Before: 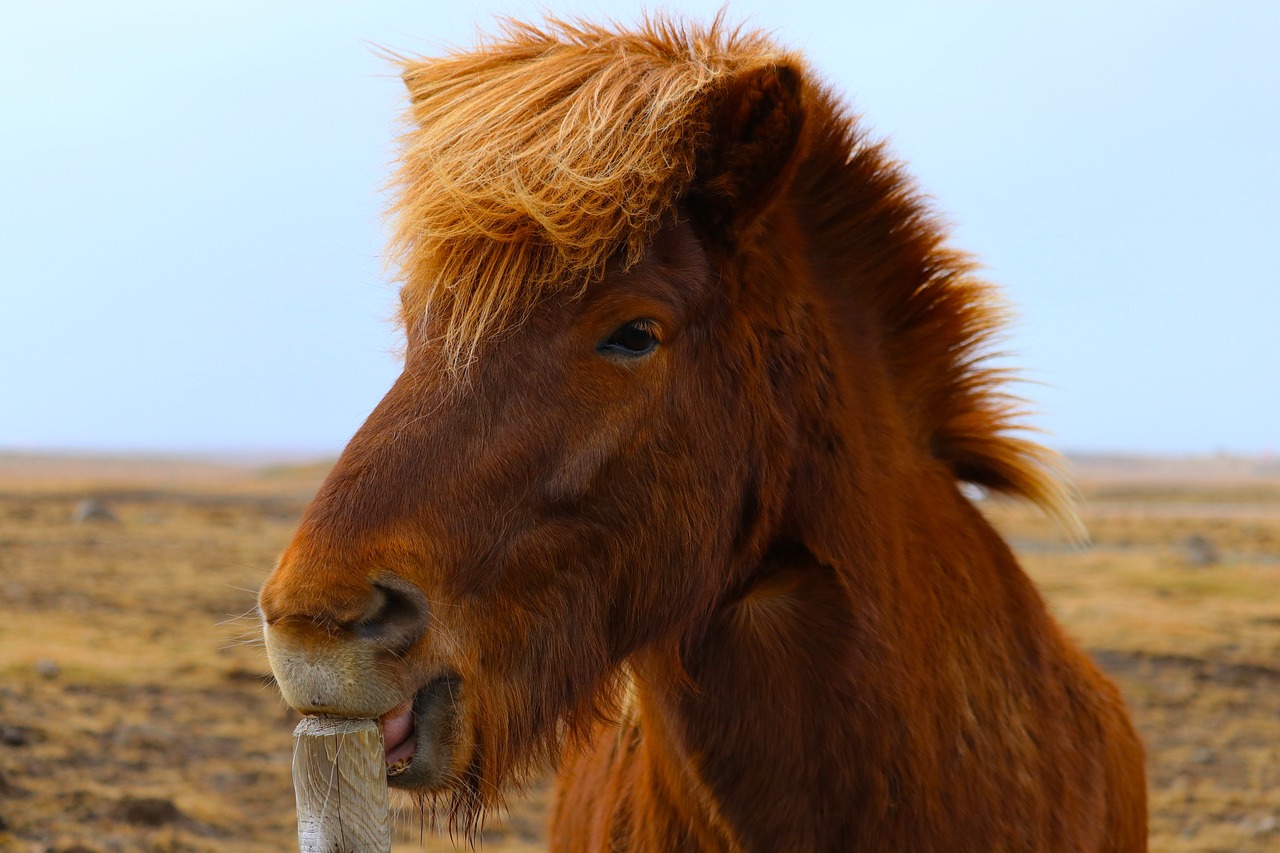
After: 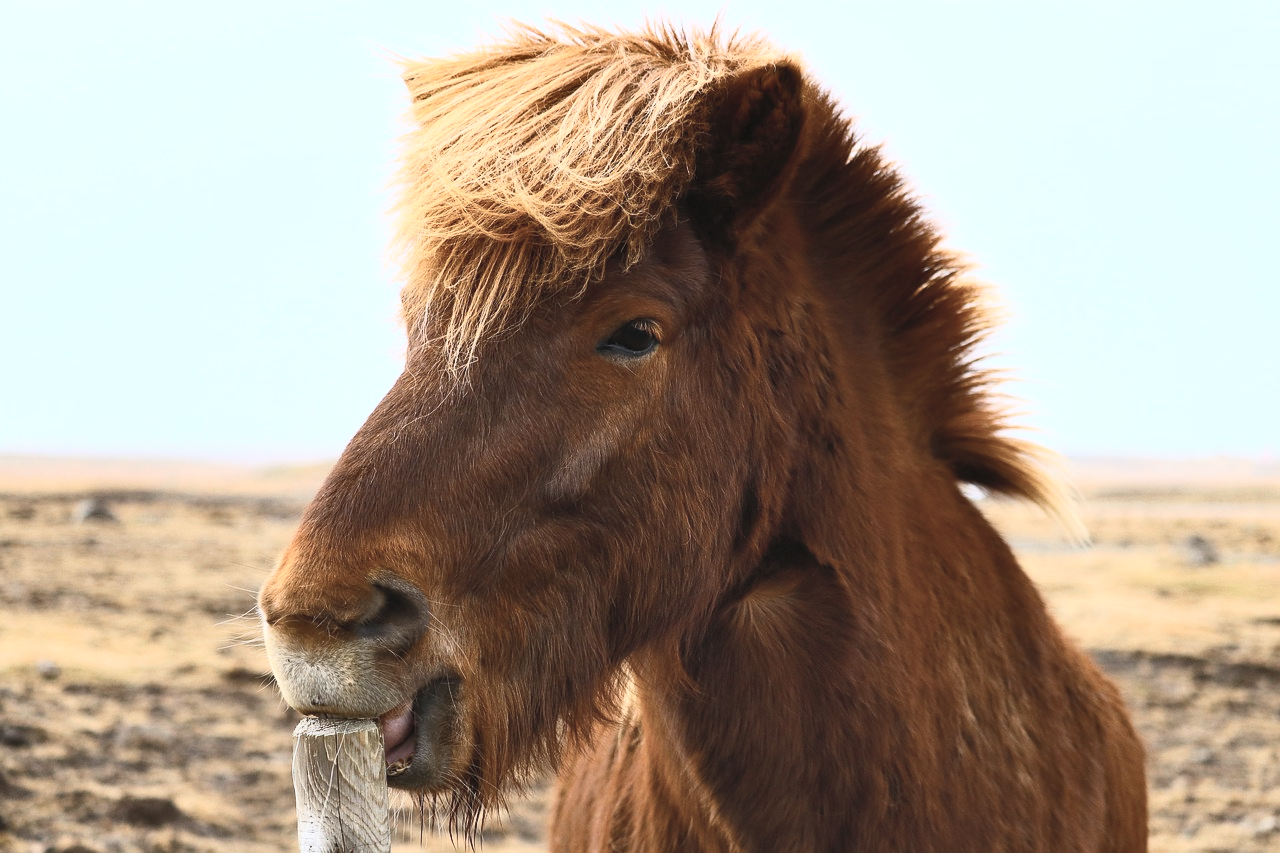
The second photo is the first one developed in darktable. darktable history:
shadows and highlights: shadows 48.64, highlights -42.69, soften with gaussian
contrast brightness saturation: contrast 0.572, brightness 0.568, saturation -0.333
